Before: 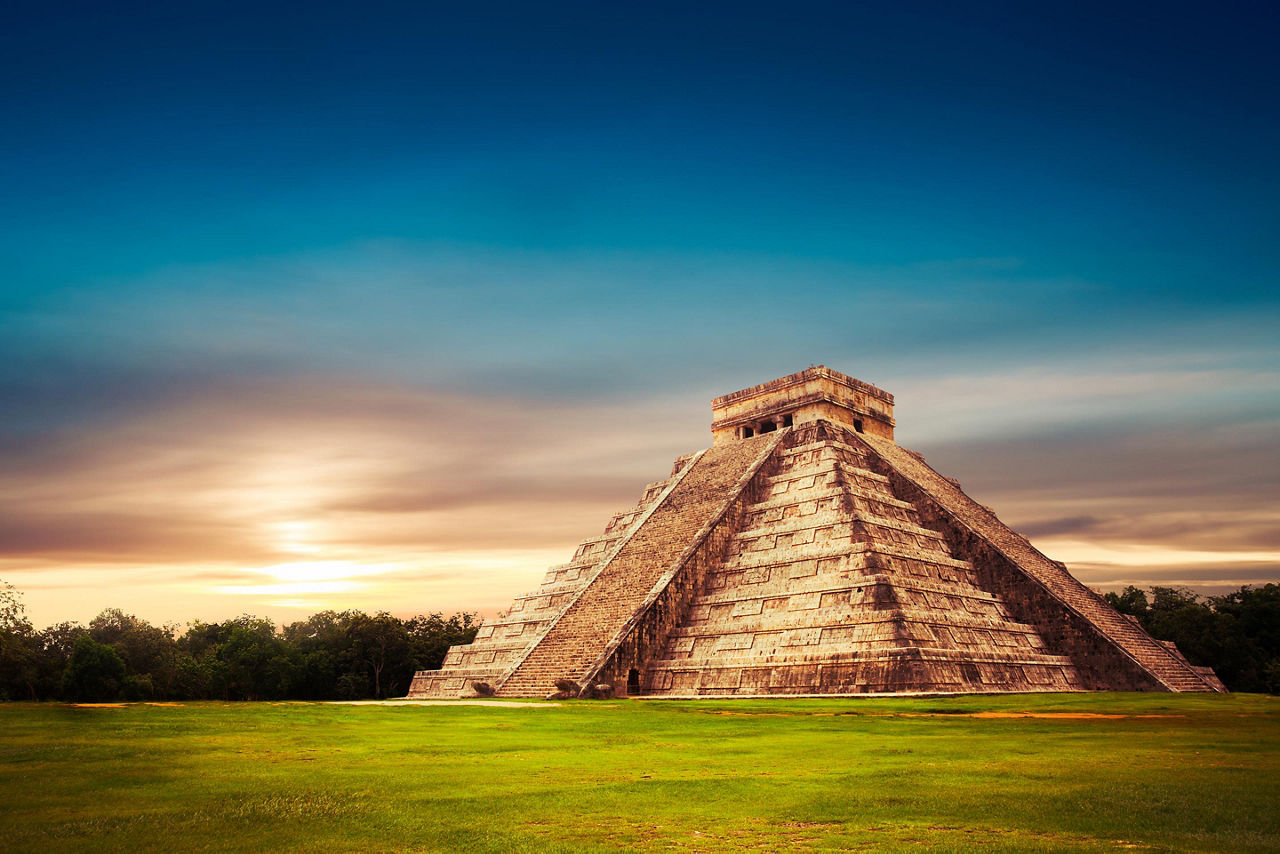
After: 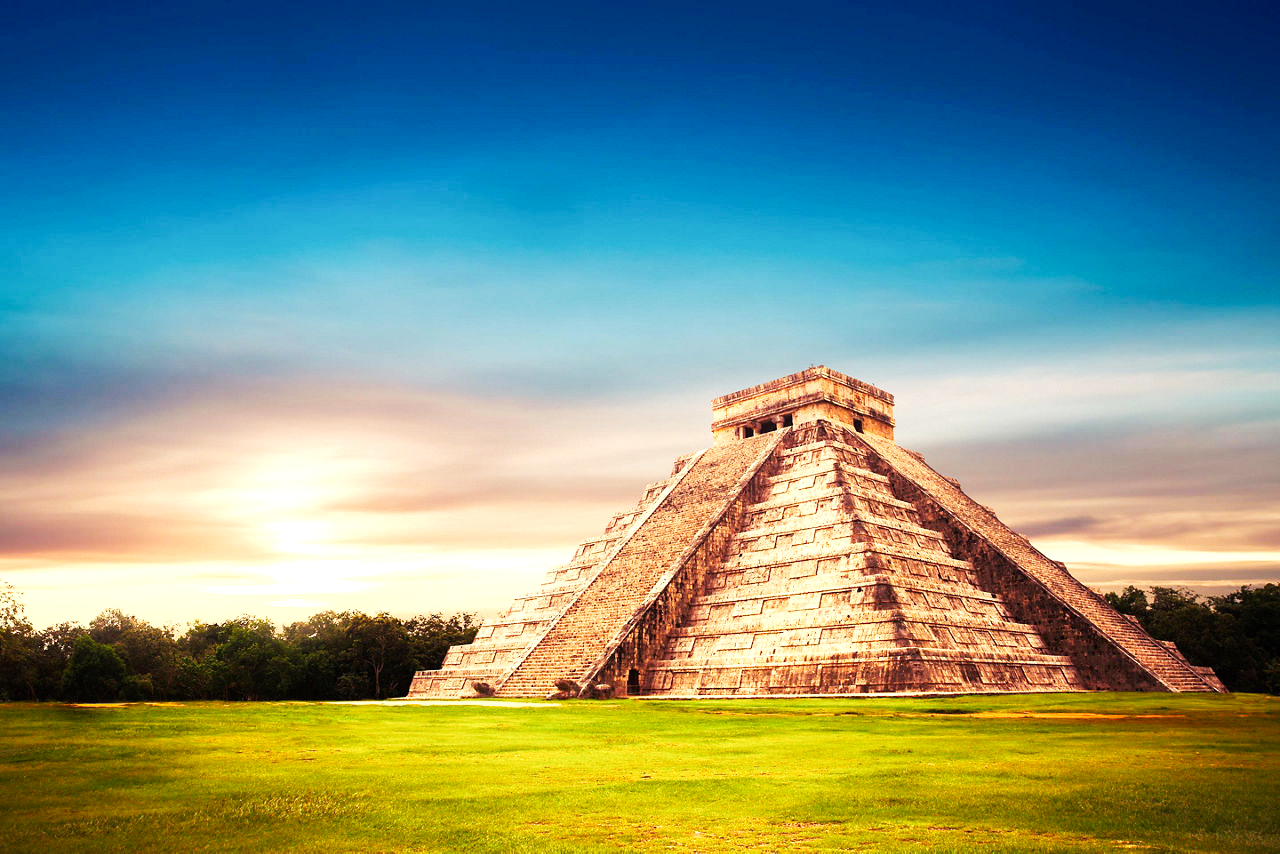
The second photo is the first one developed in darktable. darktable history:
tone curve: curves: ch0 [(0, 0) (0.071, 0.047) (0.266, 0.26) (0.491, 0.552) (0.753, 0.818) (1, 0.983)]; ch1 [(0, 0) (0.346, 0.307) (0.408, 0.369) (0.463, 0.443) (0.482, 0.493) (0.502, 0.5) (0.517, 0.518) (0.55, 0.573) (0.597, 0.641) (0.651, 0.709) (1, 1)]; ch2 [(0, 0) (0.346, 0.34) (0.434, 0.46) (0.485, 0.494) (0.5, 0.494) (0.517, 0.506) (0.535, 0.545) (0.583, 0.634) (0.625, 0.686) (1, 1)], preserve colors none
exposure: black level correction 0, exposure 0.702 EV, compensate highlight preservation false
